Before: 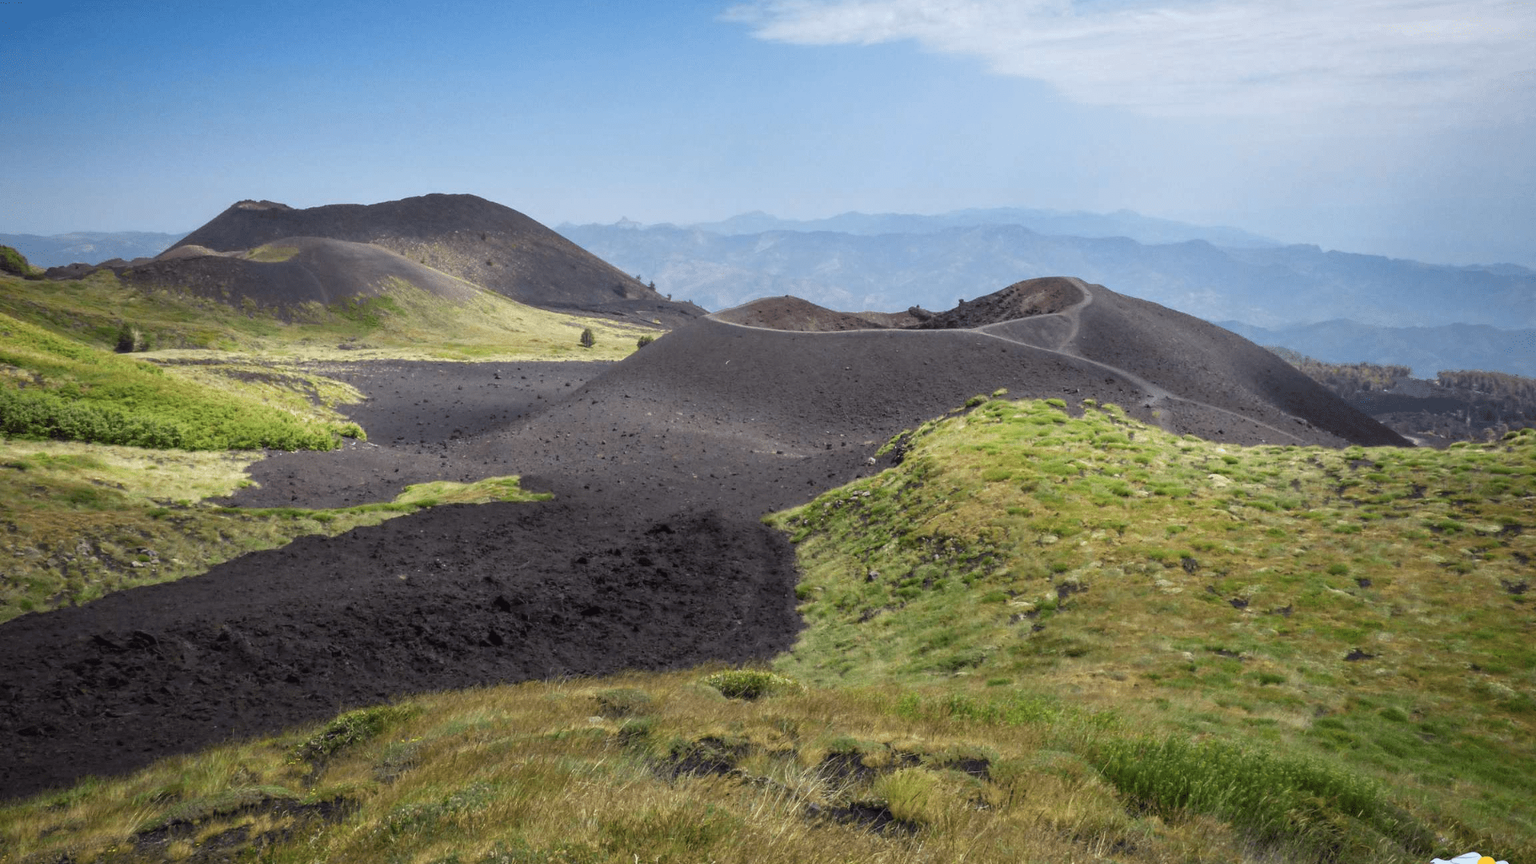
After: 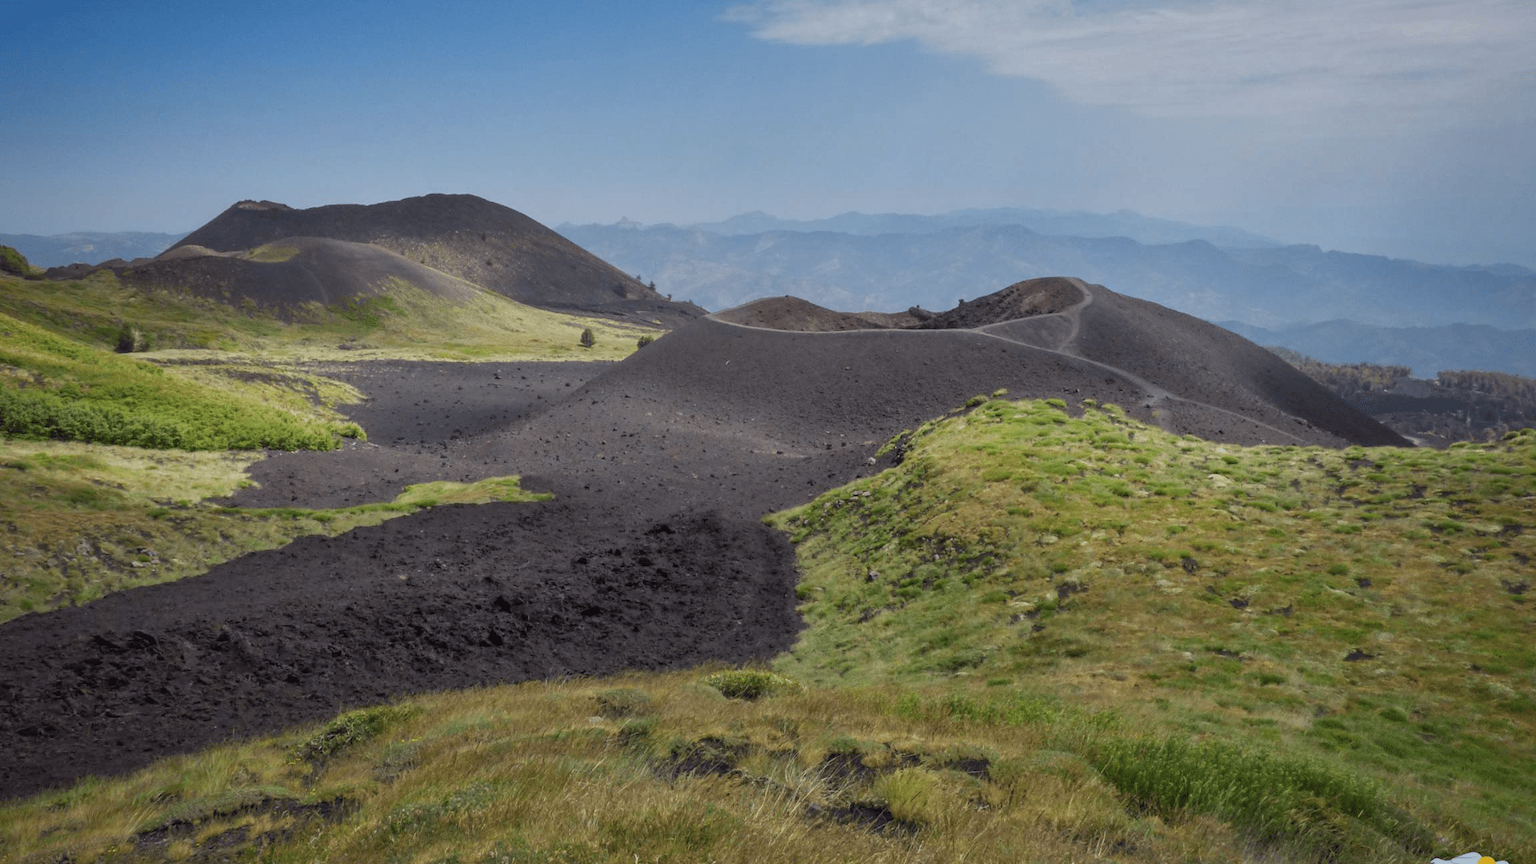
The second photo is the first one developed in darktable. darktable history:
shadows and highlights: on, module defaults
exposure: exposure -0.439 EV, compensate exposure bias true, compensate highlight preservation false
